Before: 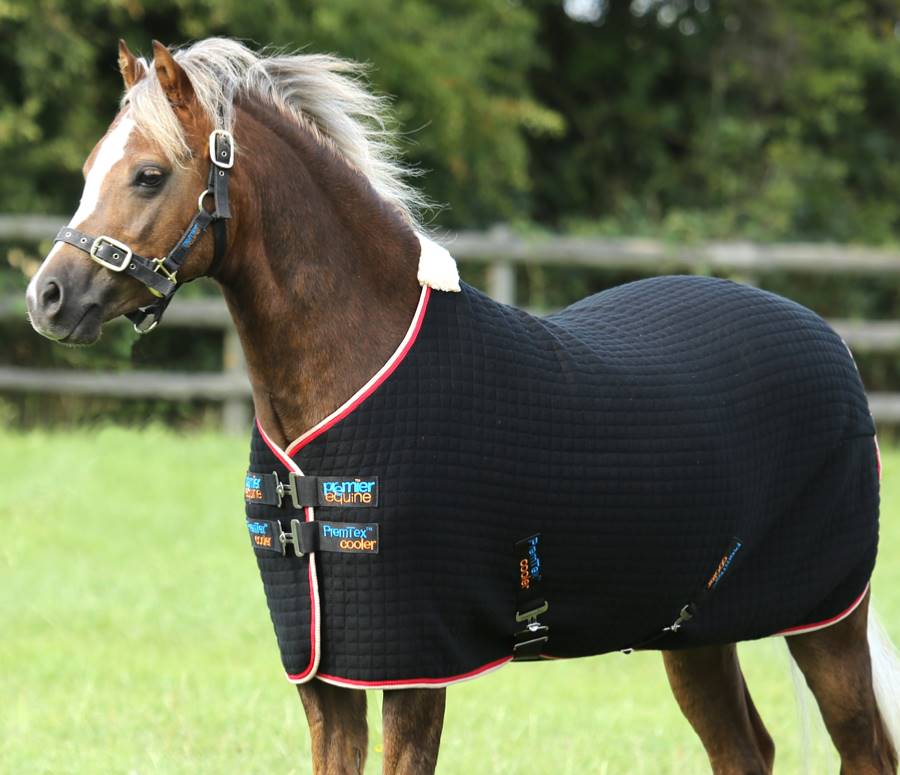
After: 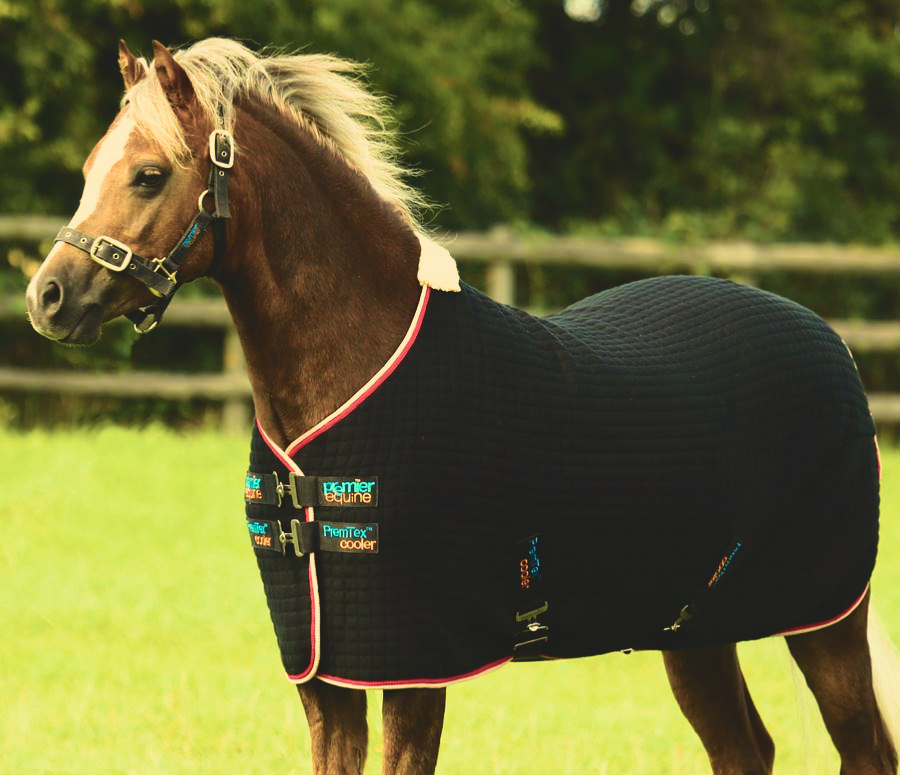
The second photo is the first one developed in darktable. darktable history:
velvia: strength 75%
white balance: red 1.08, blue 0.791
contrast brightness saturation: contrast 0.28
exposure: black level correction -0.036, exposure -0.497 EV, compensate highlight preservation false
